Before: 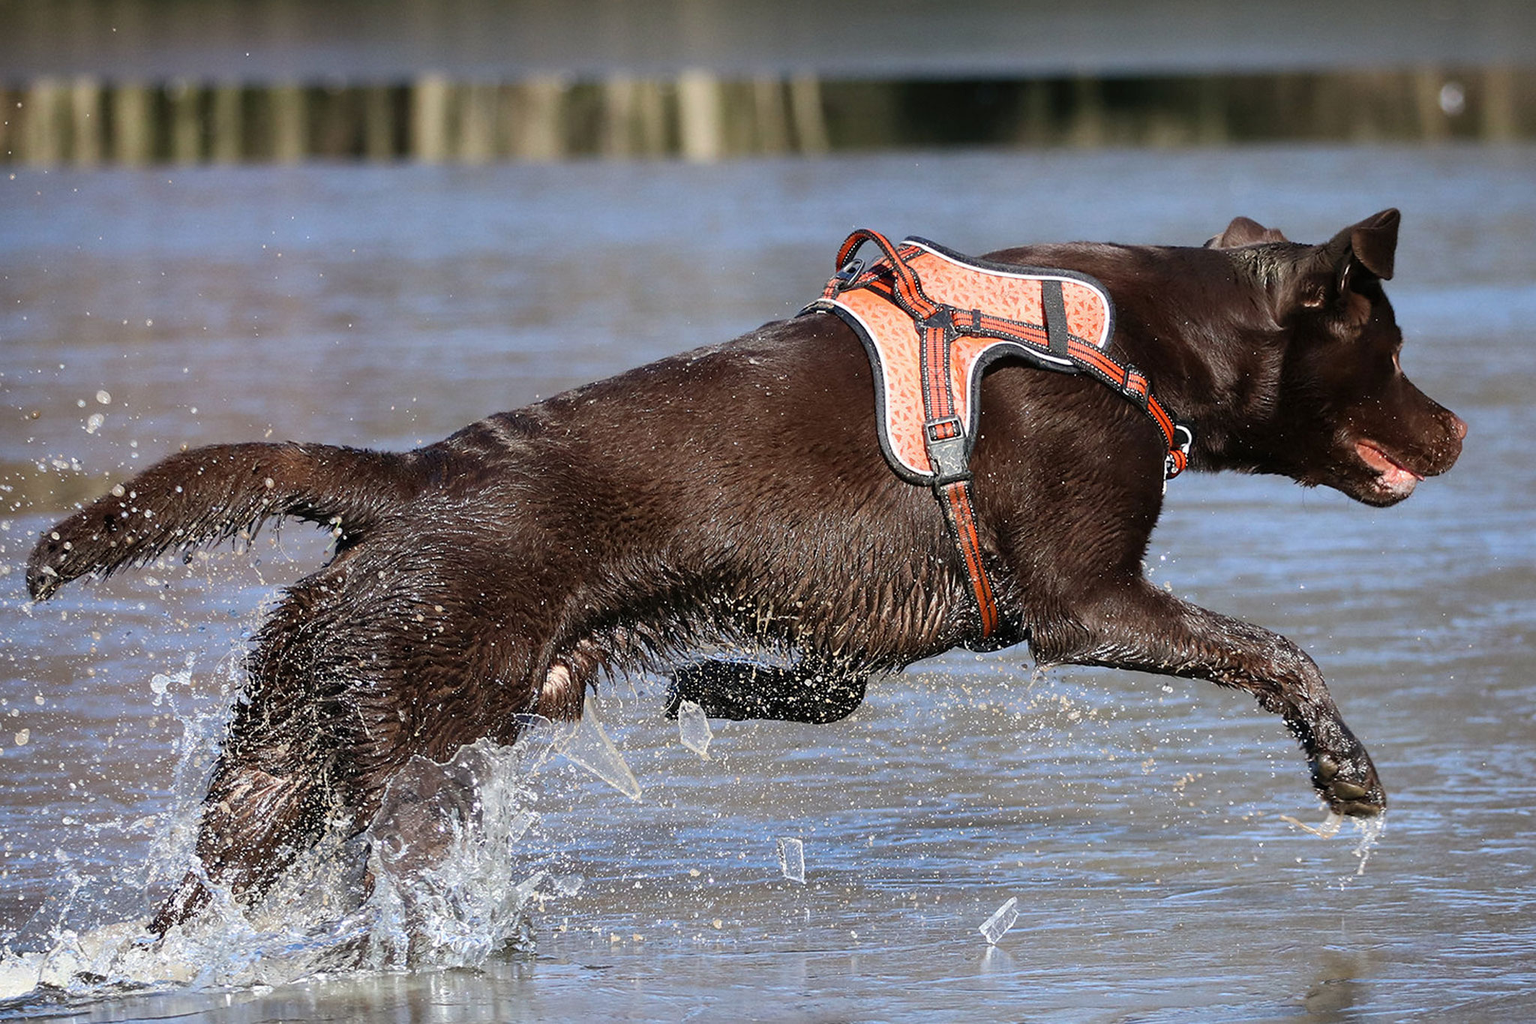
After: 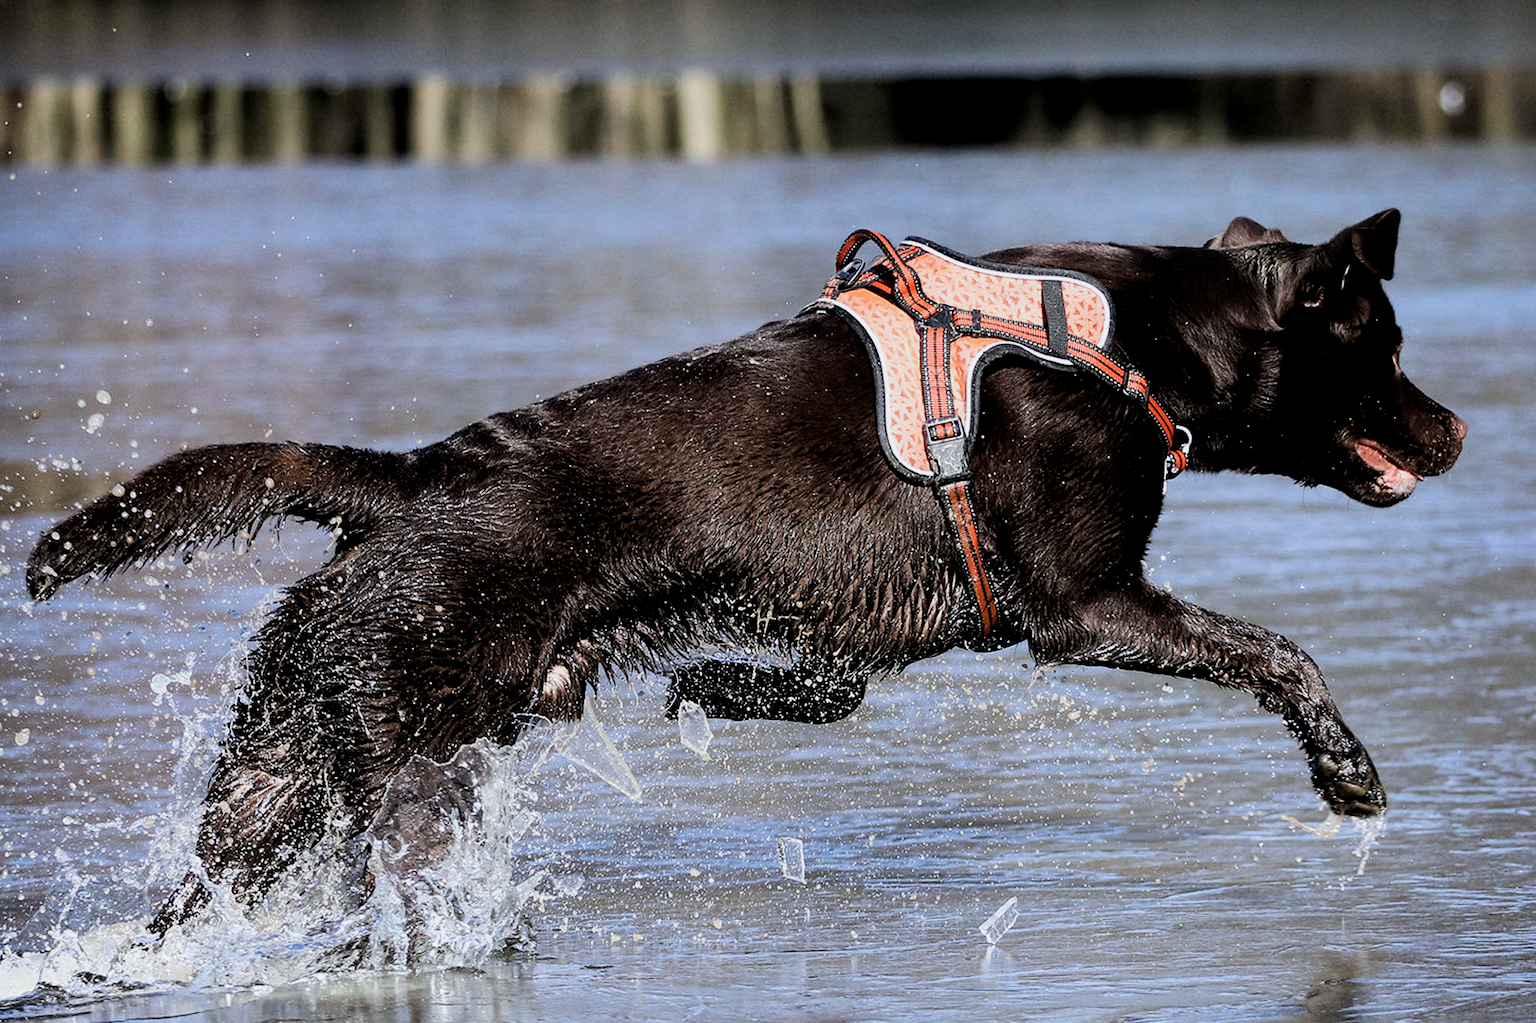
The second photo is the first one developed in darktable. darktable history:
white balance: red 0.976, blue 1.04
local contrast: highlights 100%, shadows 100%, detail 120%, midtone range 0.2
filmic rgb: black relative exposure -5 EV, white relative exposure 3.5 EV, hardness 3.19, contrast 1.4, highlights saturation mix -50%
